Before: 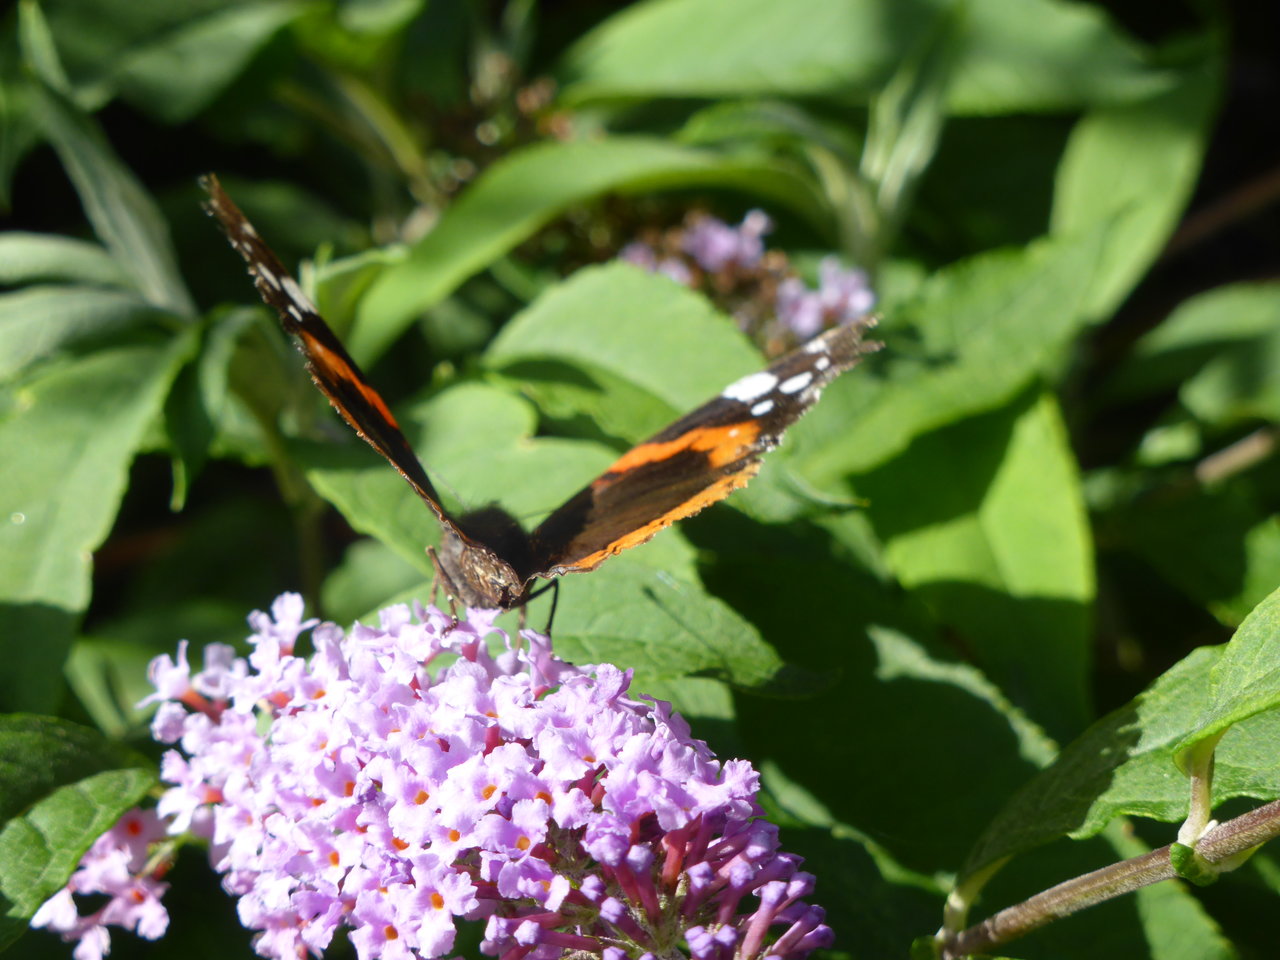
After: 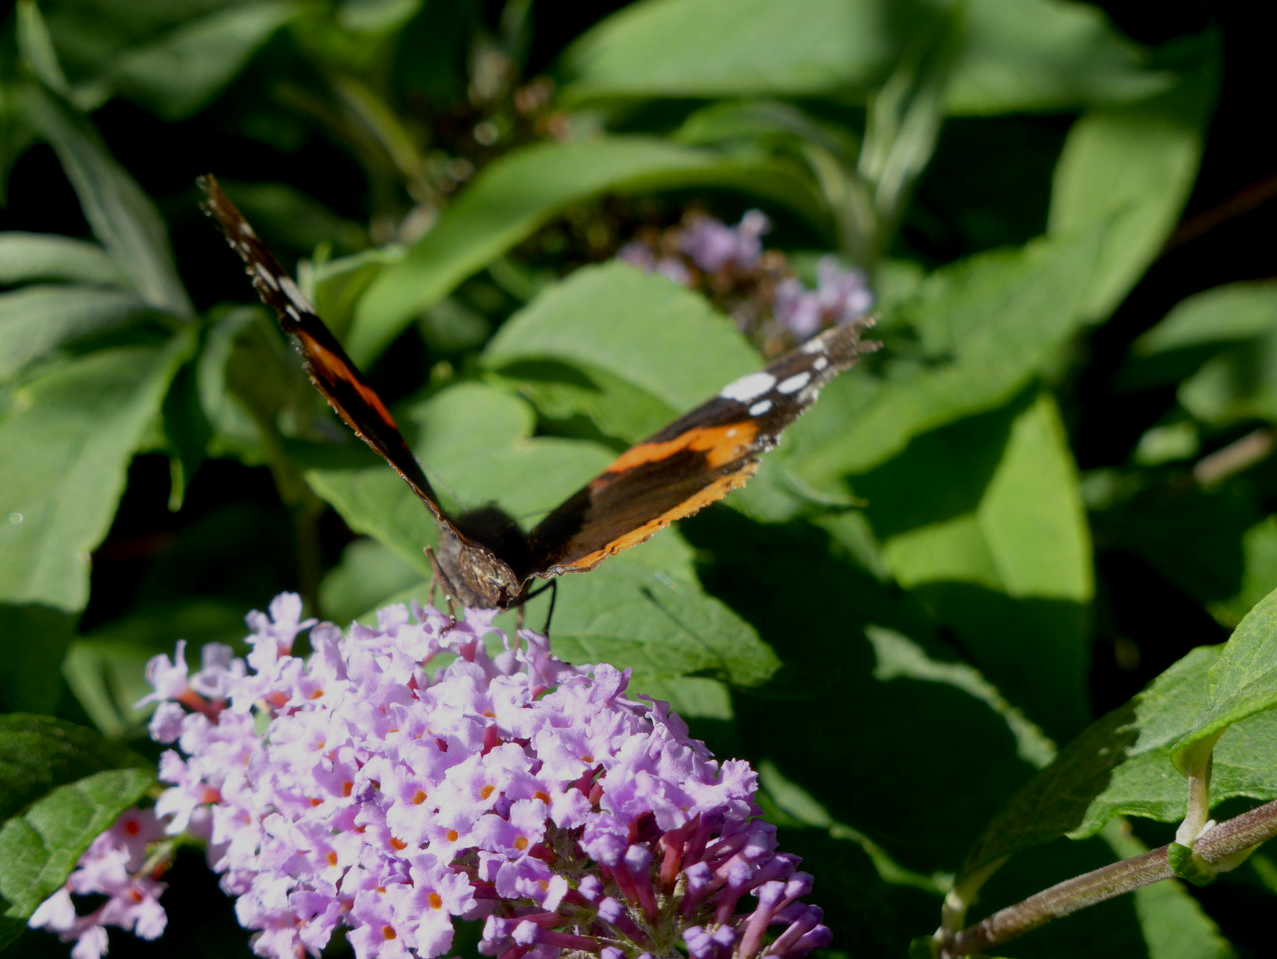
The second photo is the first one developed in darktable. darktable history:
exposure: black level correction 0.009, exposure -0.651 EV, compensate highlight preservation false
crop and rotate: left 0.168%, bottom 0.001%
